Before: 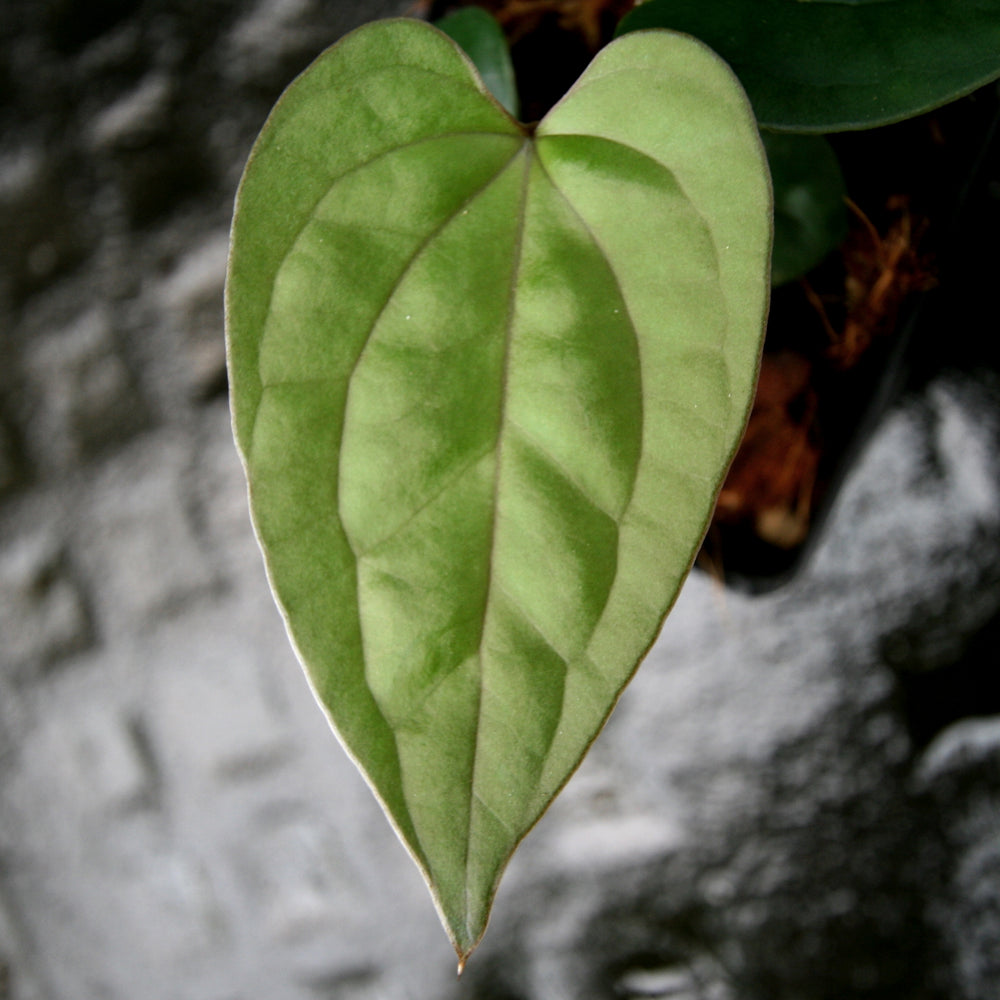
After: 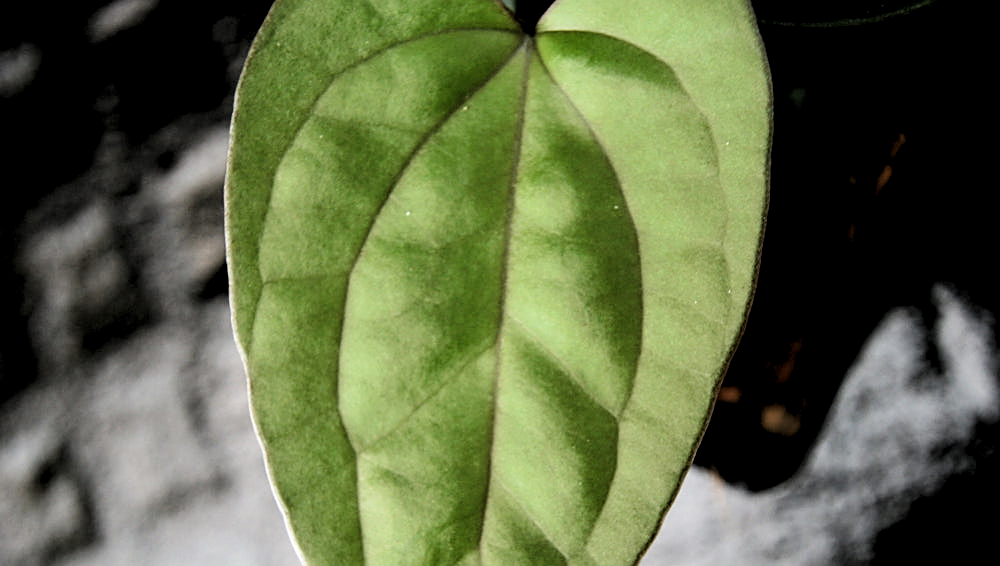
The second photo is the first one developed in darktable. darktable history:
filmic rgb: black relative exposure -5.1 EV, white relative exposure 3.97 EV, hardness 2.89, contrast 1.384, highlights saturation mix -29.23%
levels: white 99.9%, levels [0.052, 0.496, 0.908]
crop and rotate: top 10.482%, bottom 32.828%
sharpen: on, module defaults
